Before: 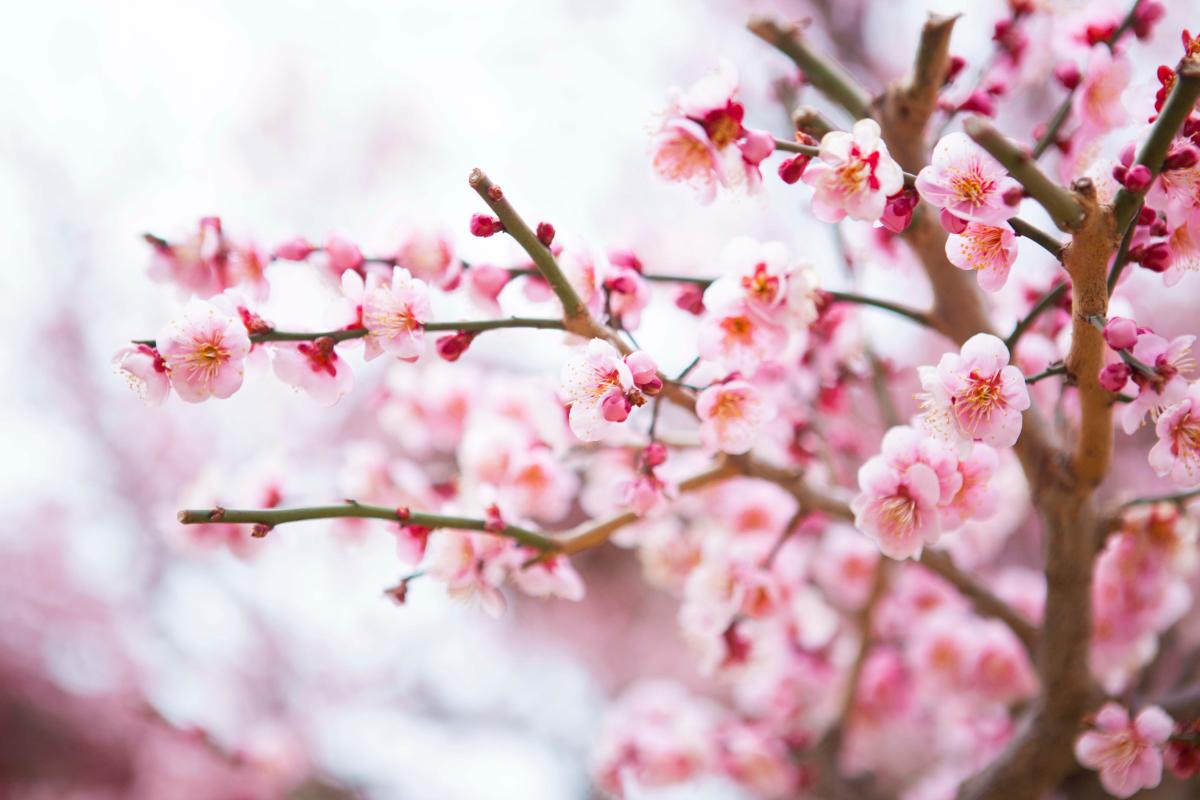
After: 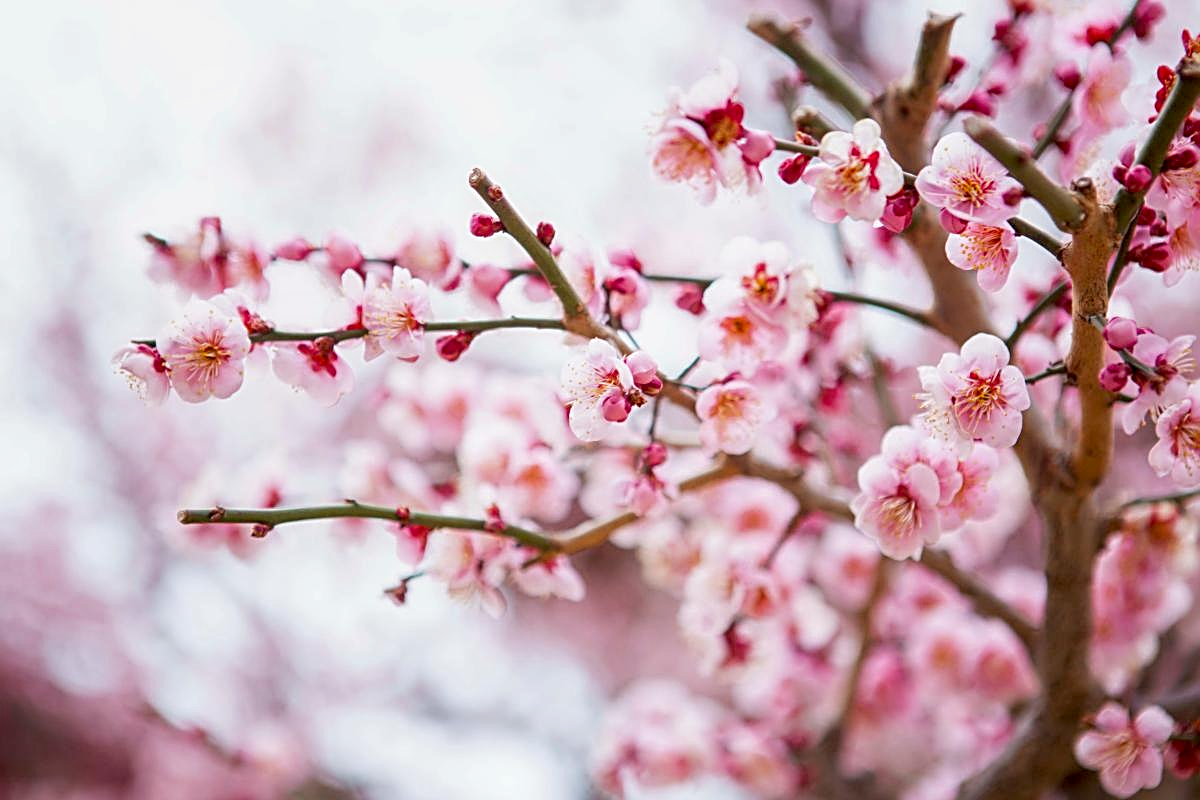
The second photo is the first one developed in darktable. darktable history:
sharpen: radius 2.531, amount 0.628
exposure: black level correction 0.009, exposure -0.159 EV, compensate highlight preservation false
local contrast: on, module defaults
